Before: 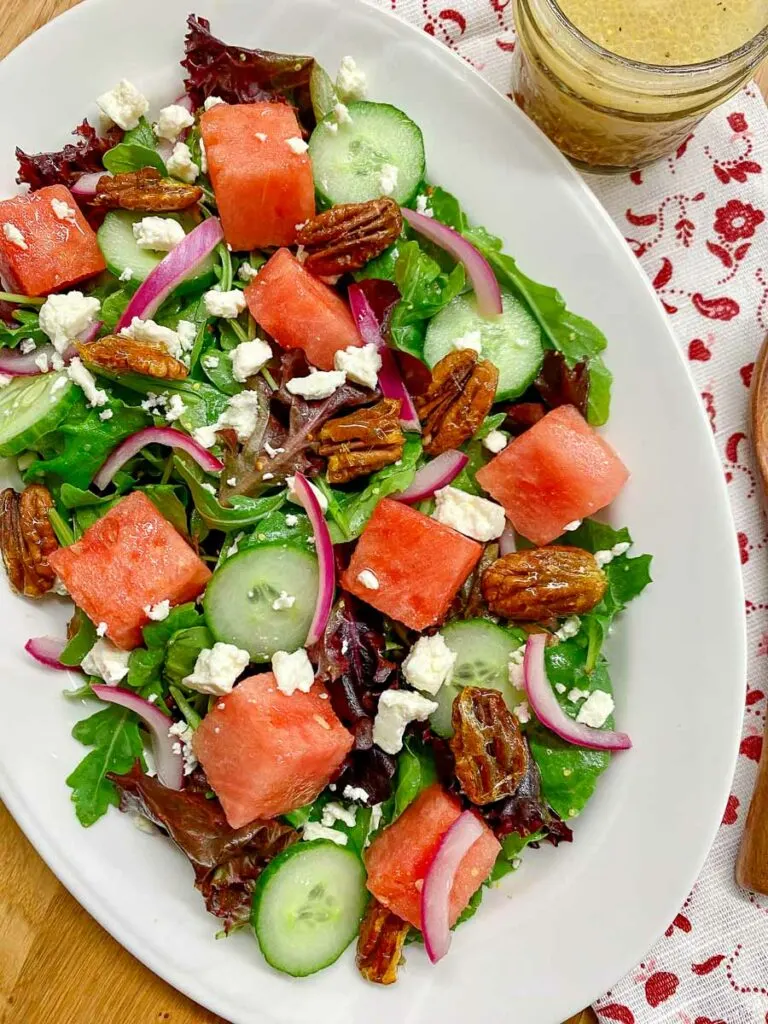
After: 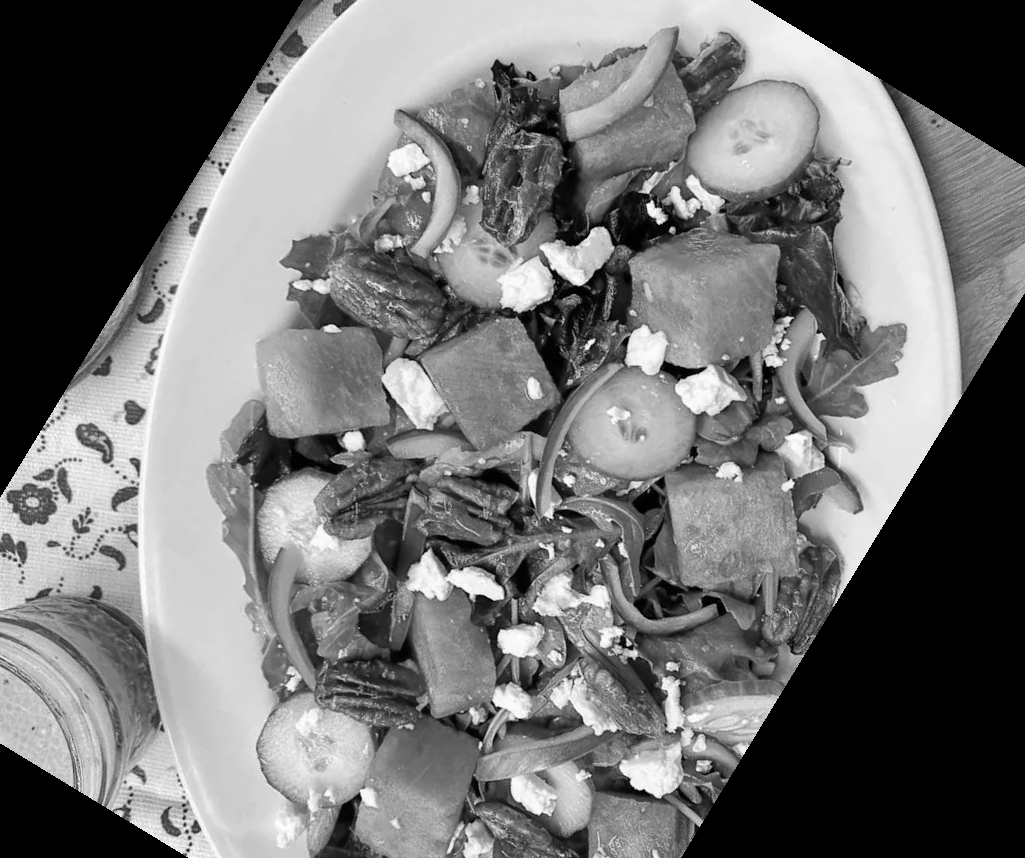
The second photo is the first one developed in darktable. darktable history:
crop and rotate: angle 148.68°, left 9.111%, top 15.603%, right 4.588%, bottom 17.041%
monochrome: on, module defaults
